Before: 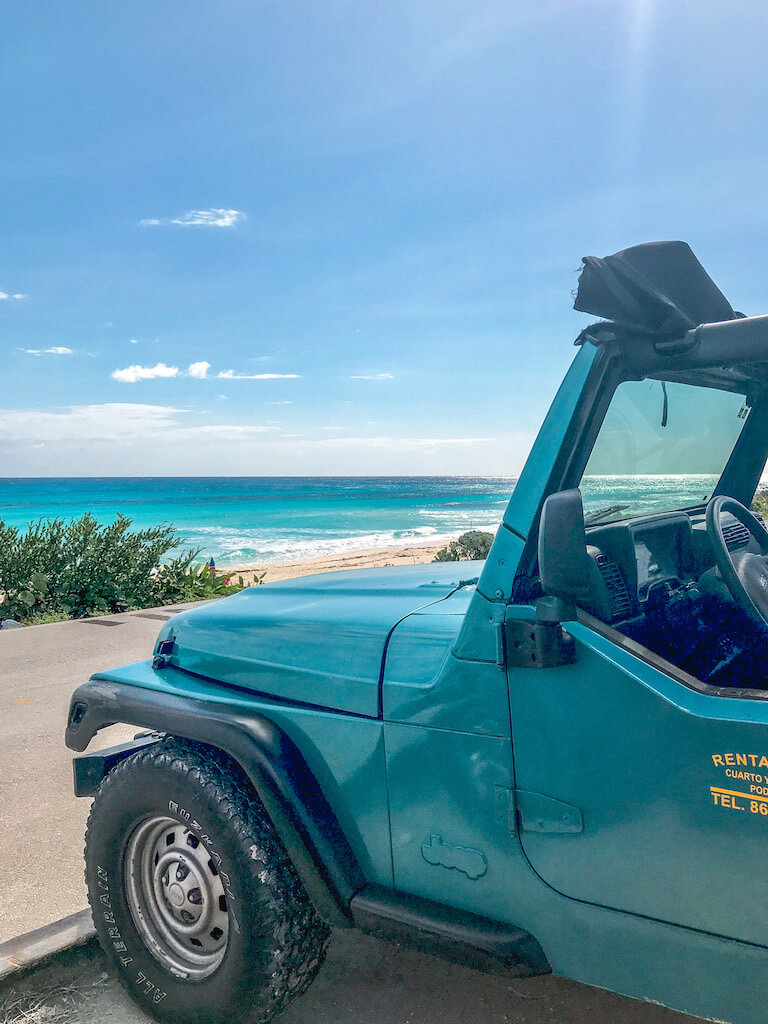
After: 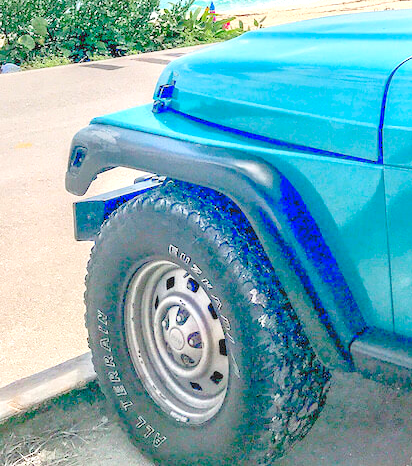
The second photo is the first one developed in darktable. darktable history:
crop and rotate: top 54.317%, right 46.279%, bottom 0.154%
levels: levels [0.008, 0.318, 0.836]
